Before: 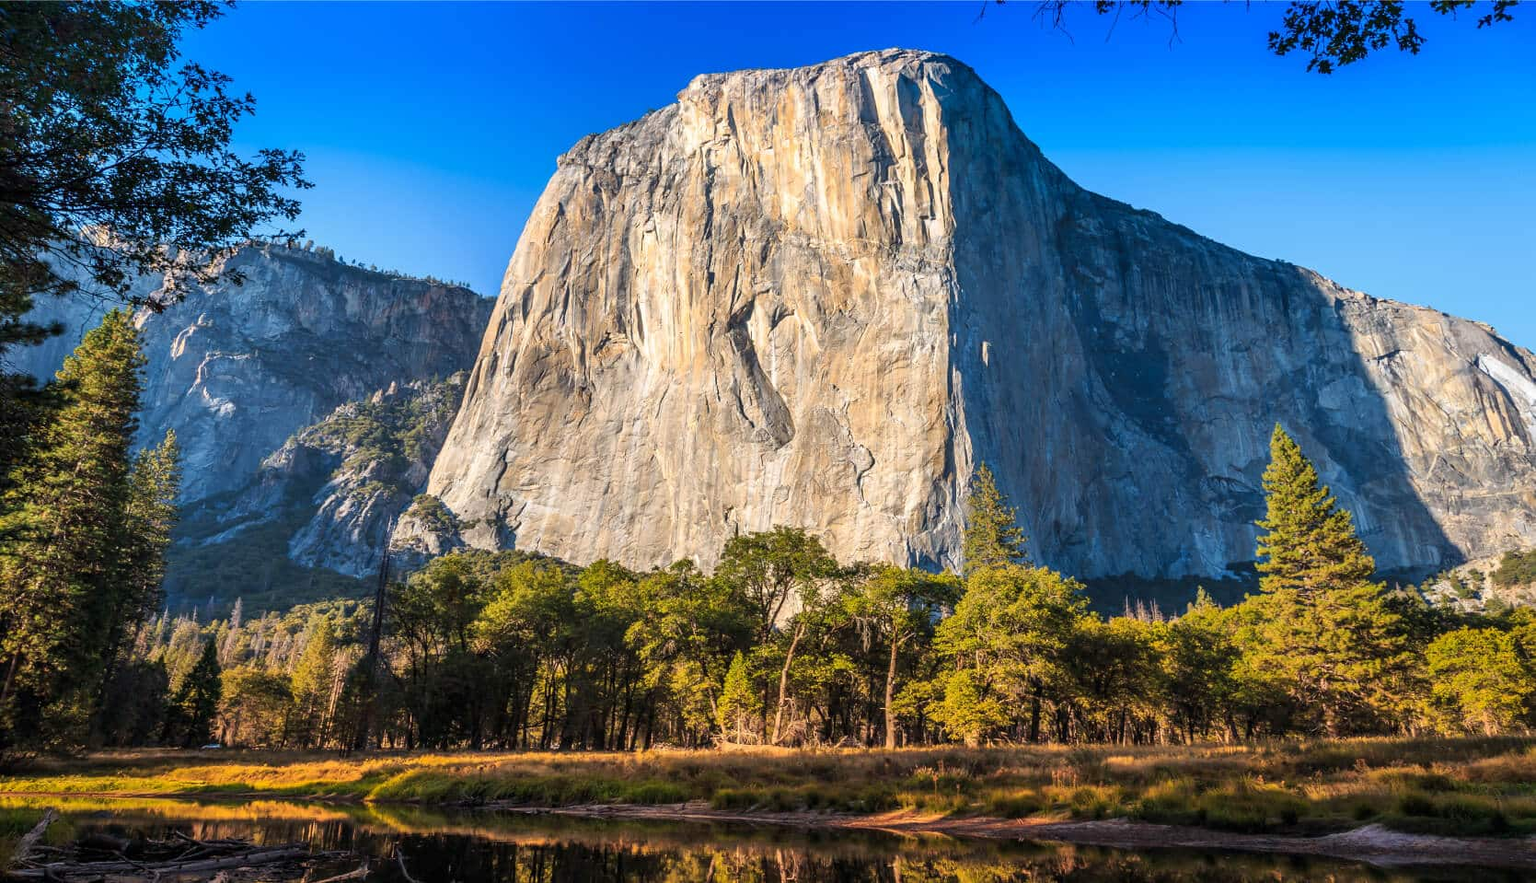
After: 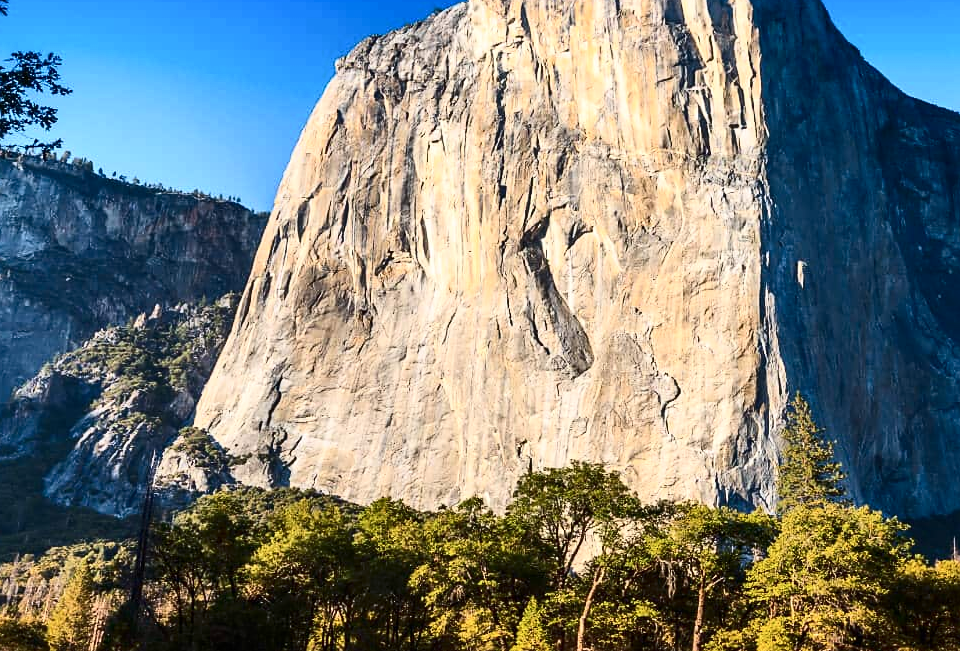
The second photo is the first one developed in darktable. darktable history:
contrast brightness saturation: contrast 0.298
crop: left 16.192%, top 11.5%, right 26.283%, bottom 20.516%
sharpen: radius 1.61, amount 0.357, threshold 1.721
